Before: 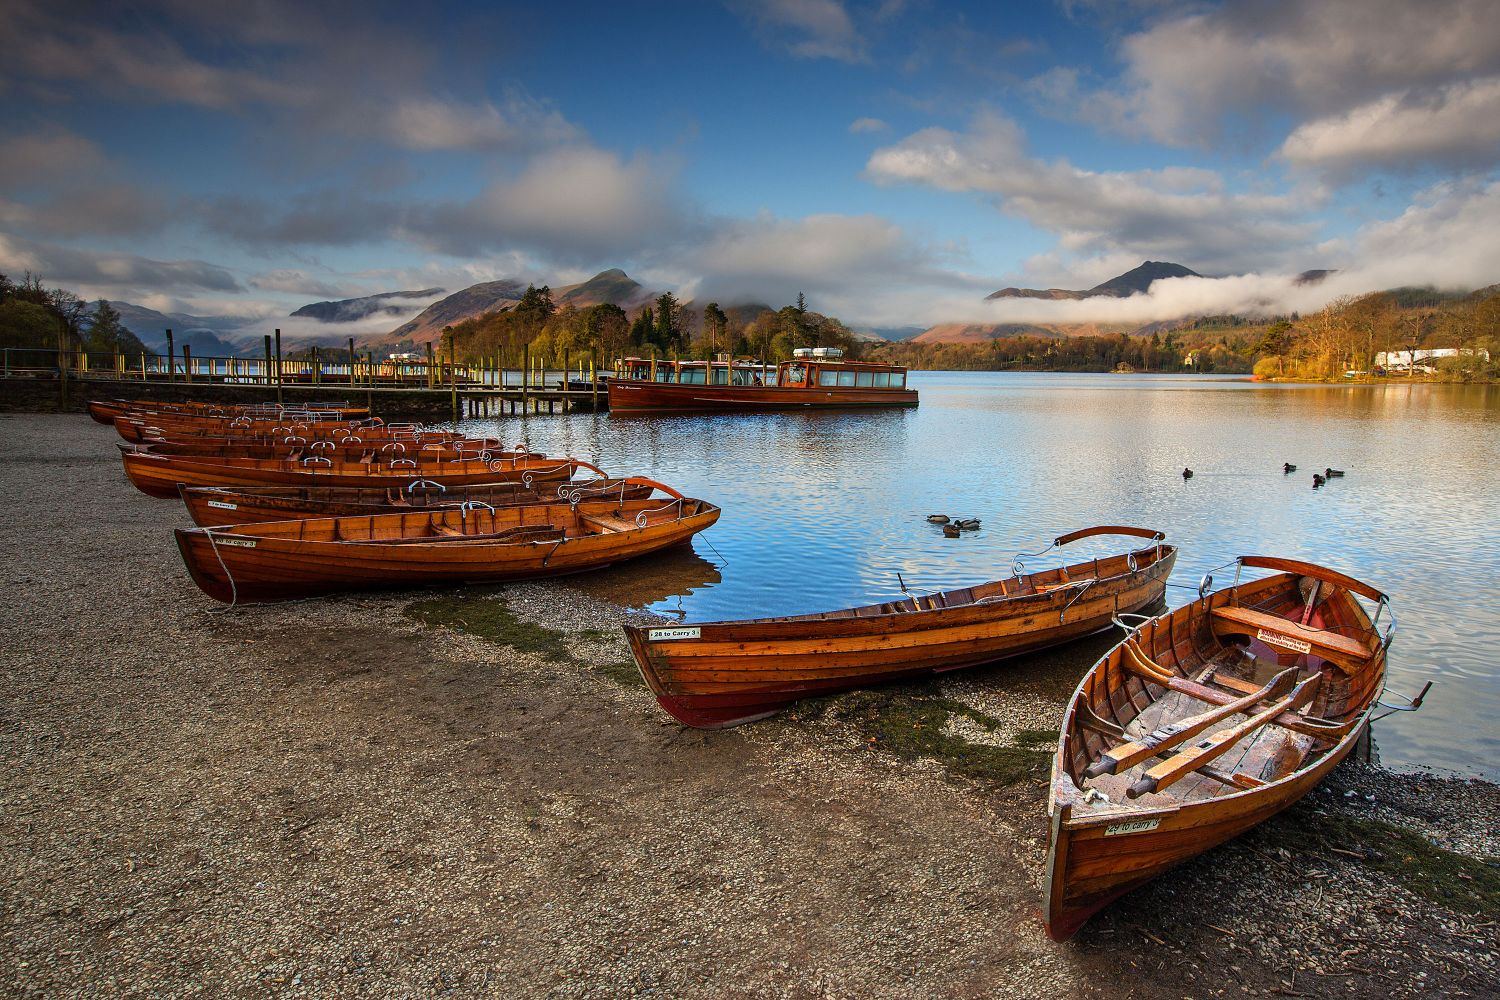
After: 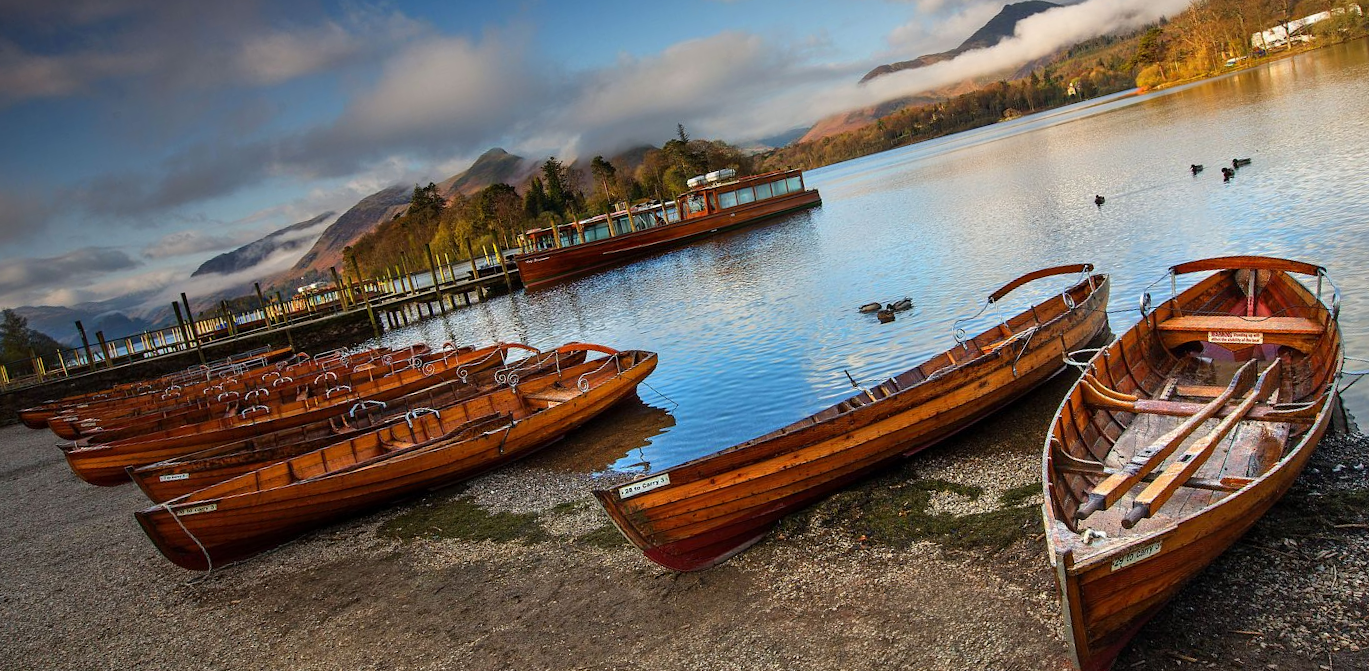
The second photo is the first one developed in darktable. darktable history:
rgb levels: preserve colors max RGB
rotate and perspective: rotation -14.8°, crop left 0.1, crop right 0.903, crop top 0.25, crop bottom 0.748
